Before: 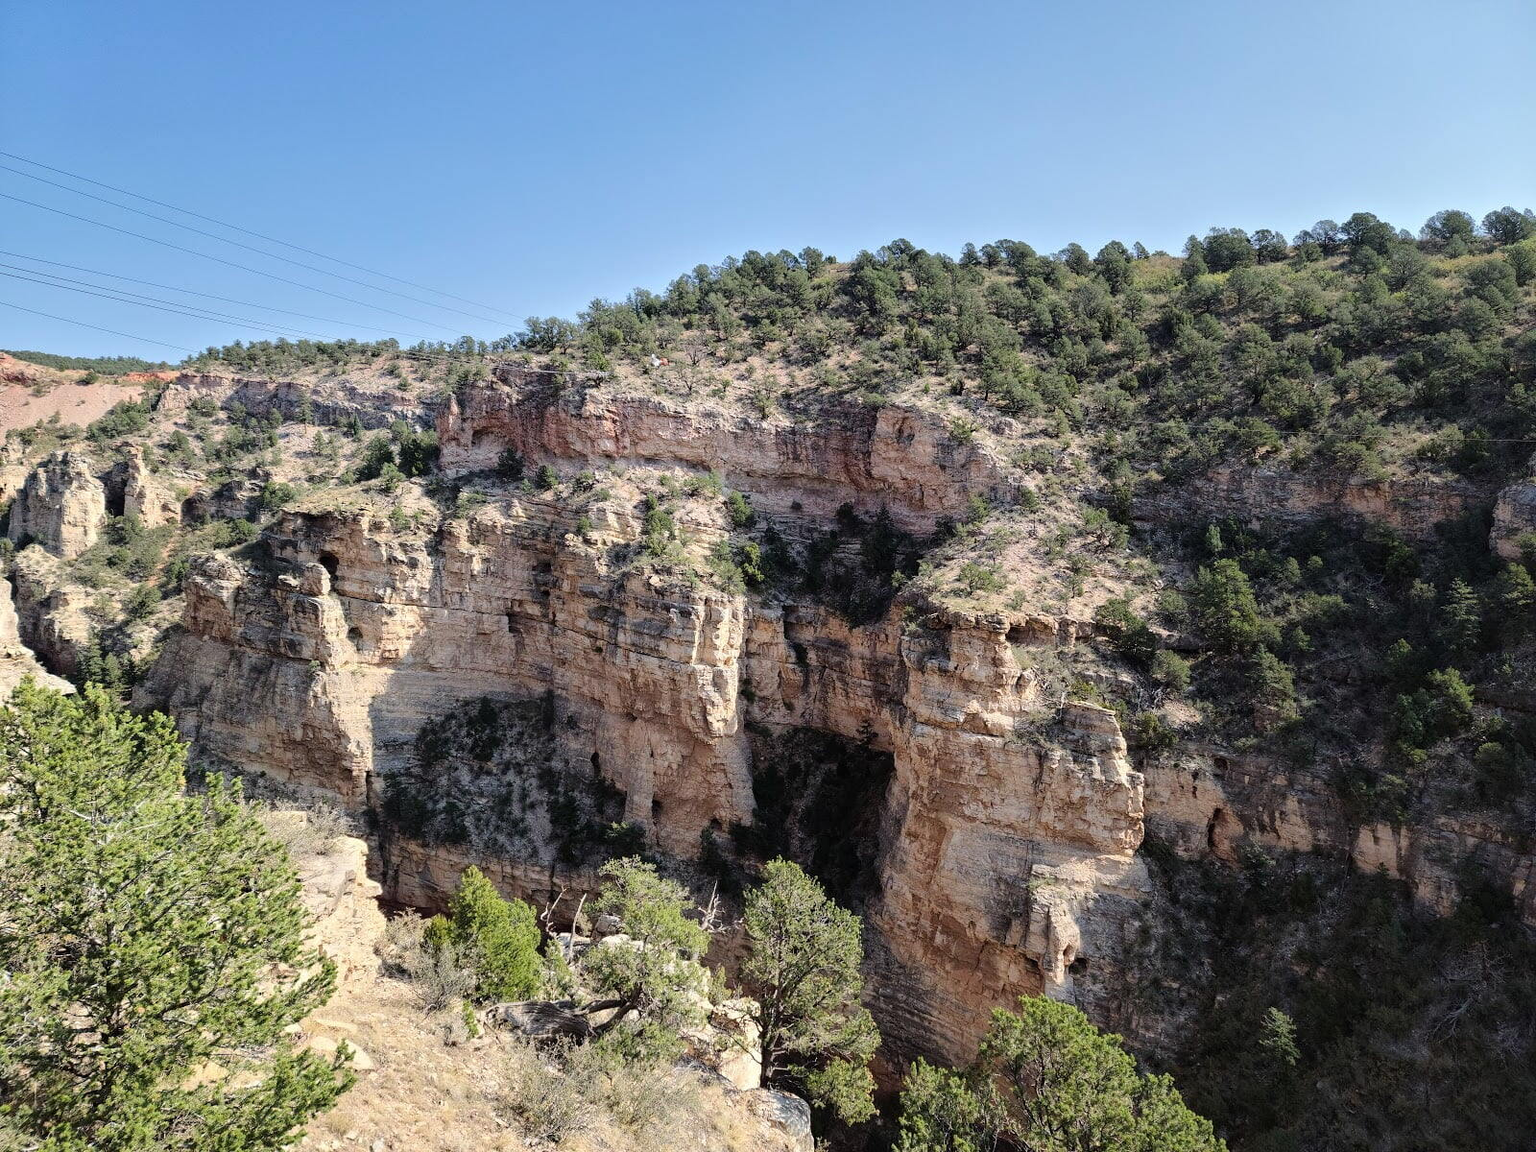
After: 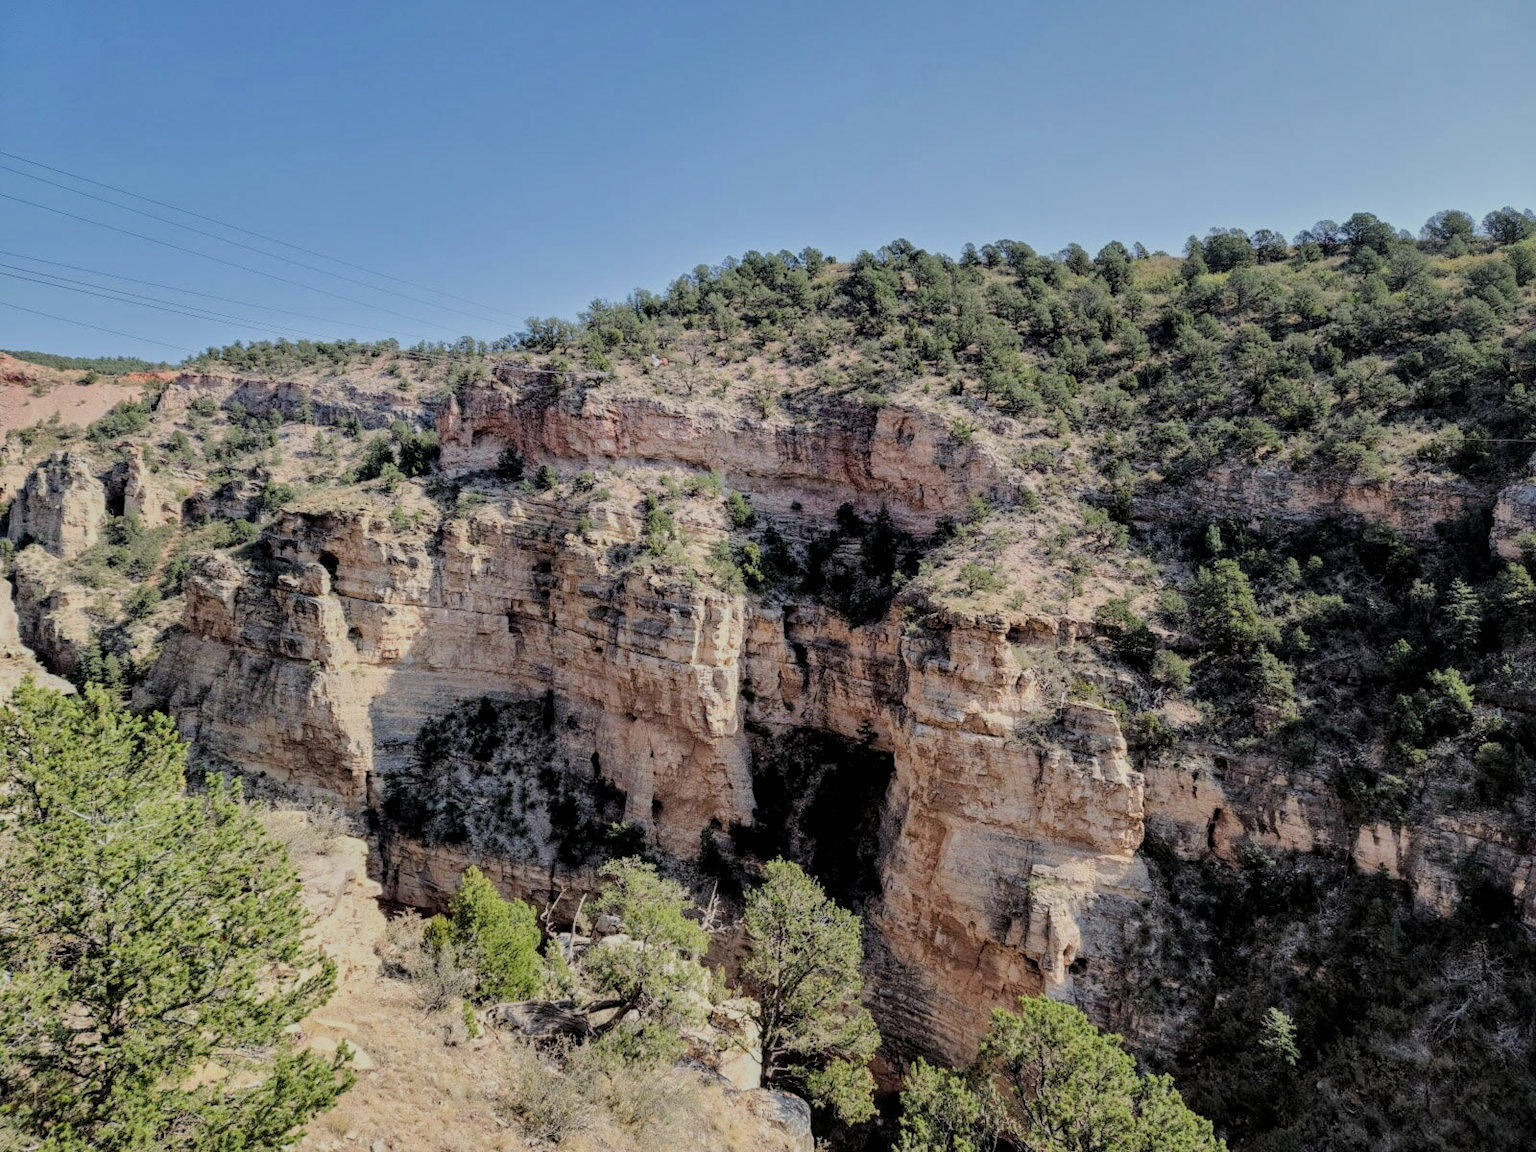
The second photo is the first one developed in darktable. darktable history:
lowpass: radius 0.5, unbound 0
filmic rgb: black relative exposure -8.79 EV, white relative exposure 4.98 EV, threshold 3 EV, target black luminance 0%, hardness 3.77, latitude 66.33%, contrast 0.822, shadows ↔ highlights balance 20%, color science v5 (2021), contrast in shadows safe, contrast in highlights safe, enable highlight reconstruction true
local contrast: on, module defaults
shadows and highlights: shadows 32.83, highlights -47.7, soften with gaussian
